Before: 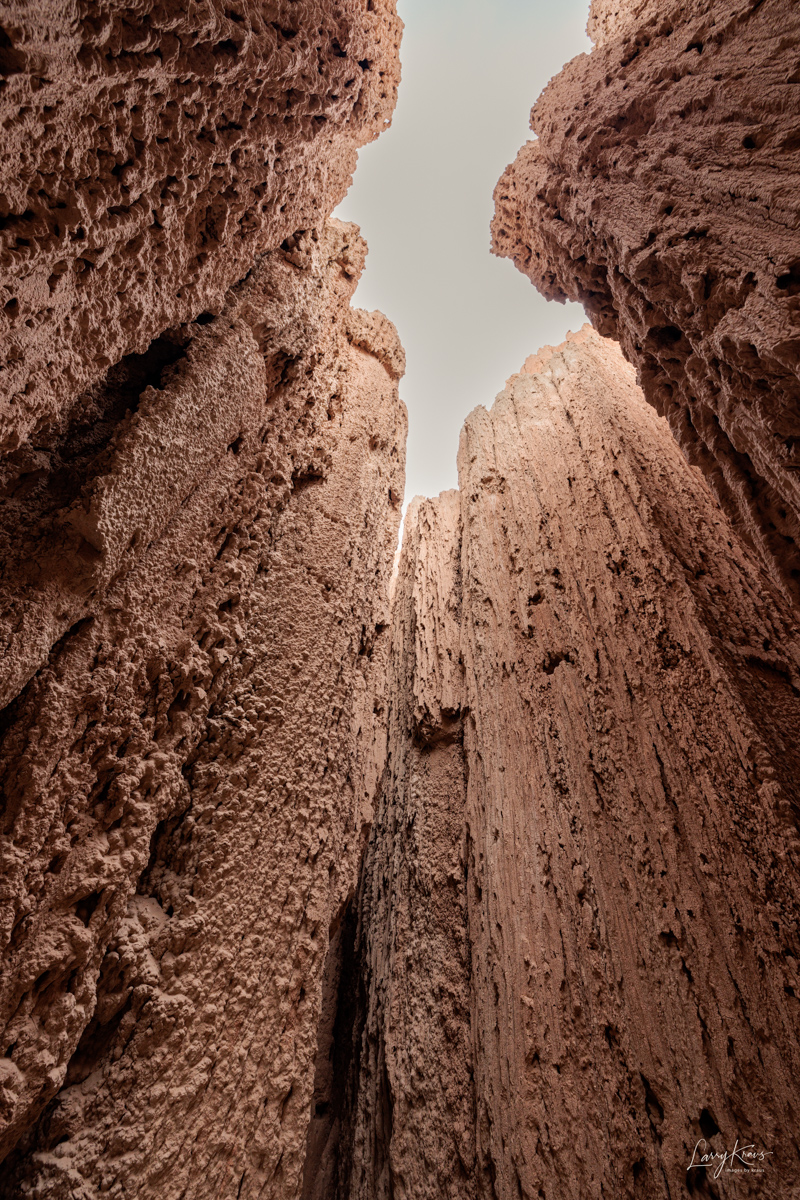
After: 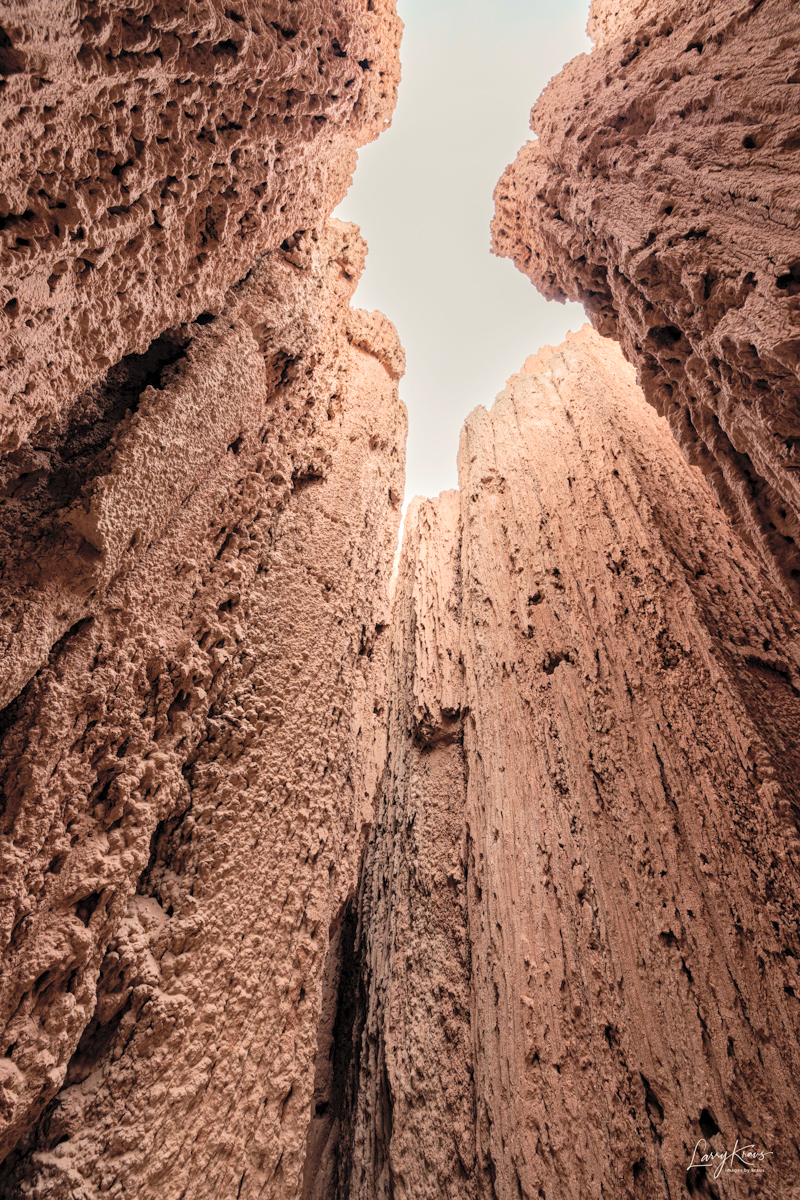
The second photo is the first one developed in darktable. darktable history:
rgb curve: mode RGB, independent channels
local contrast: highlights 100%, shadows 100%, detail 120%, midtone range 0.2
contrast brightness saturation: contrast 0.1, brightness 0.3, saturation 0.14
